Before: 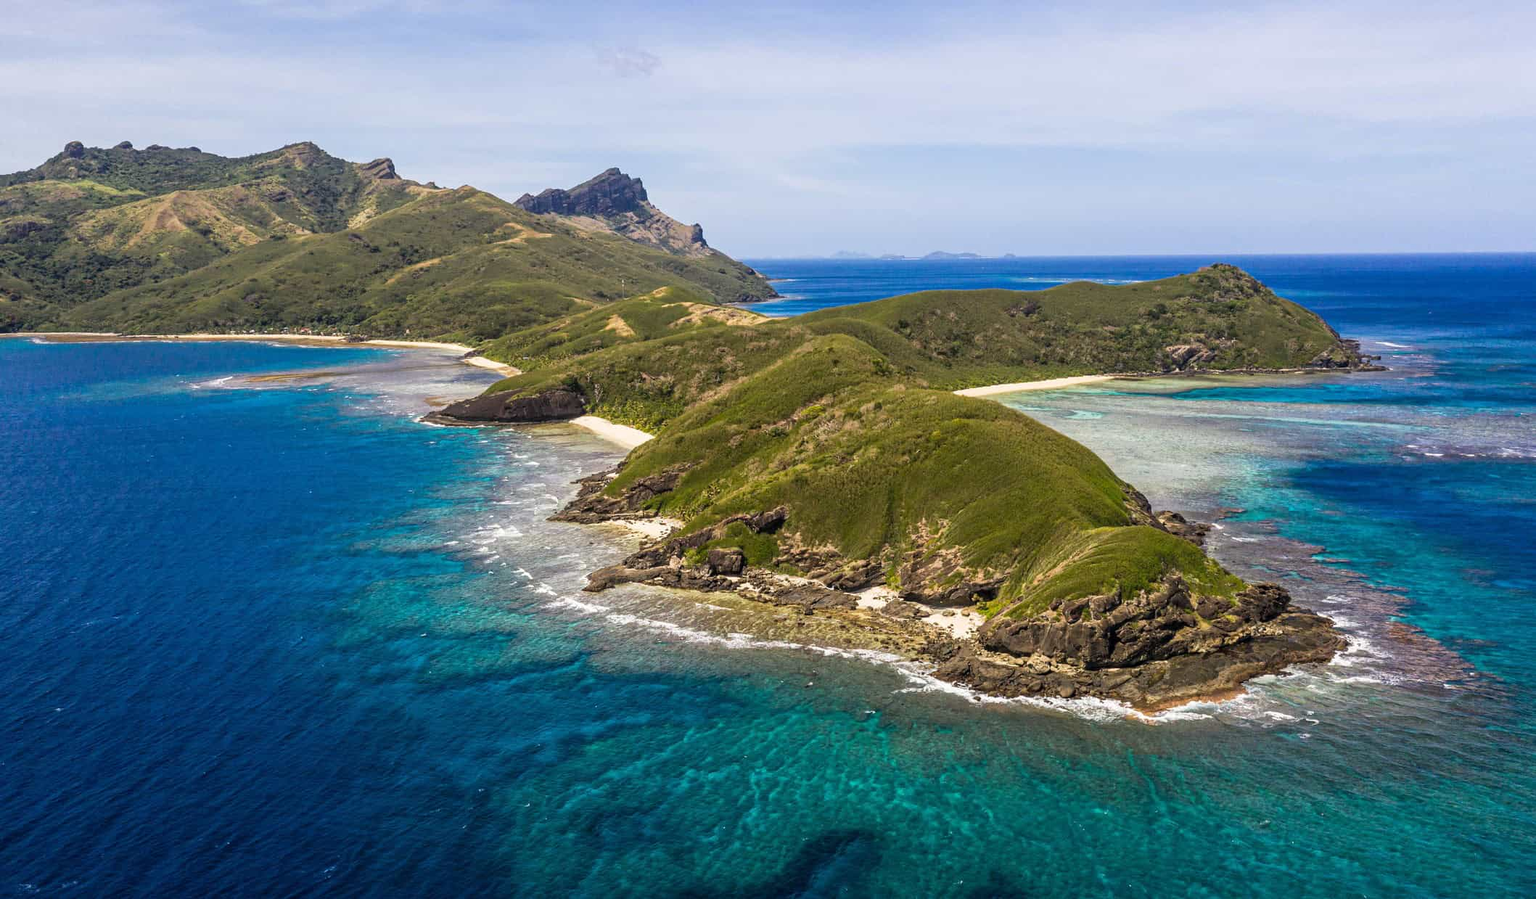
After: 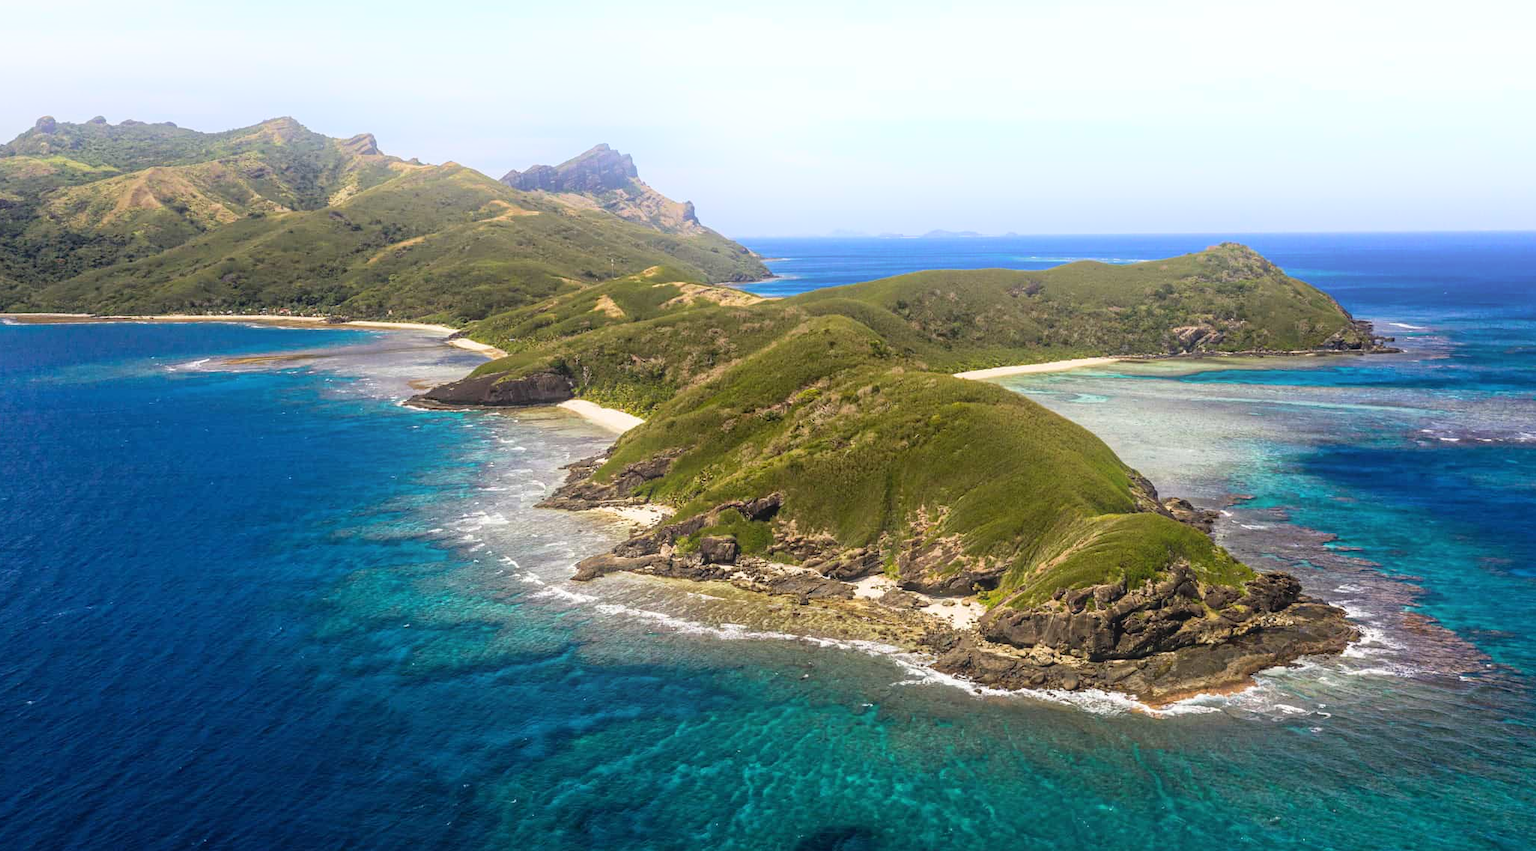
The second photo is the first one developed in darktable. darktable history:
crop: left 1.964%, top 3.251%, right 1.122%, bottom 4.933%
bloom: on, module defaults
